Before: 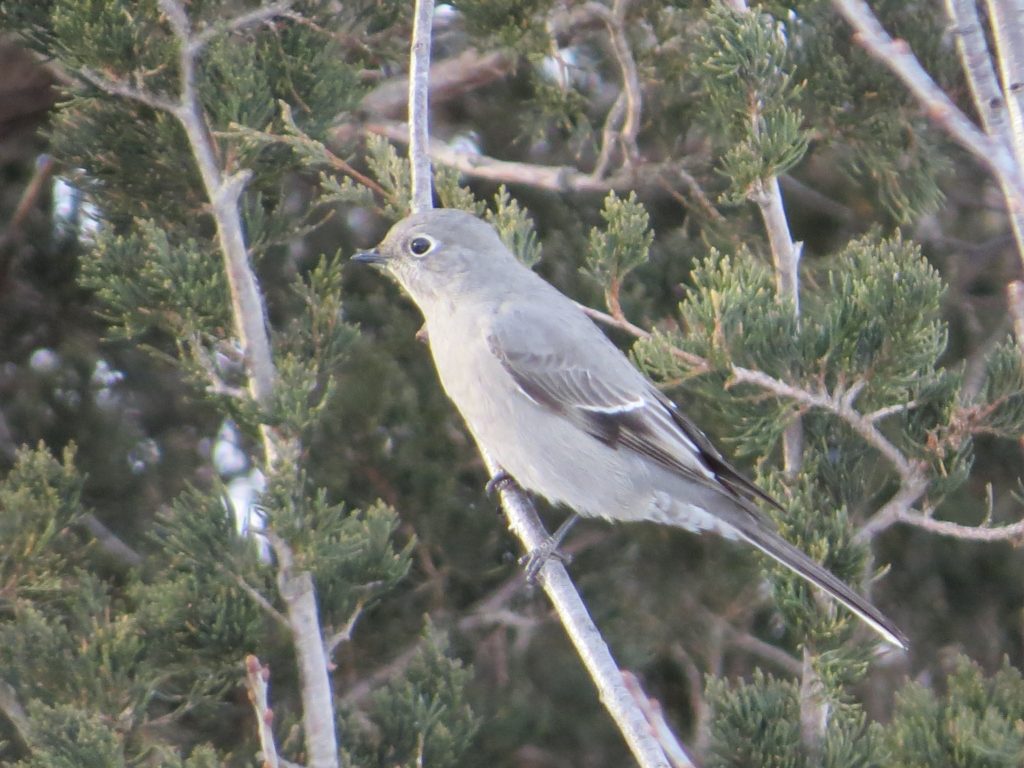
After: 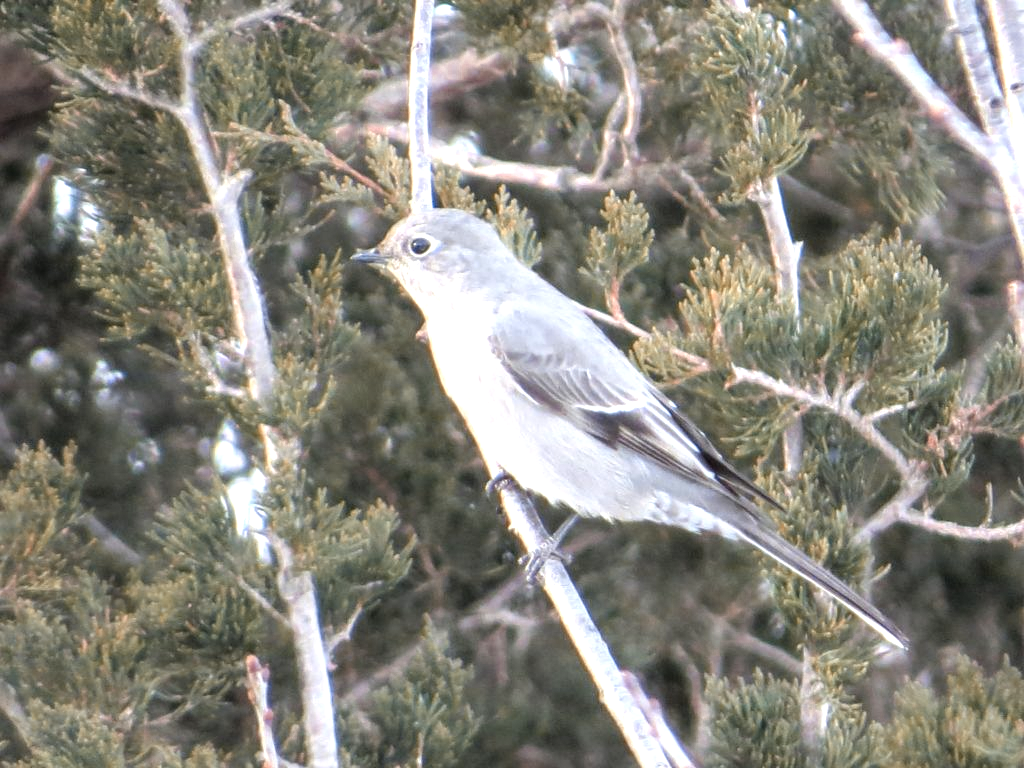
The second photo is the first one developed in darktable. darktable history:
levels: levels [0.016, 0.5, 0.996]
tone equalizer: -8 EV -0.734 EV, -7 EV -0.683 EV, -6 EV -0.575 EV, -5 EV -0.396 EV, -3 EV 0.397 EV, -2 EV 0.6 EV, -1 EV 0.678 EV, +0 EV 0.743 EV
color zones: curves: ch0 [(0.006, 0.385) (0.143, 0.563) (0.243, 0.321) (0.352, 0.464) (0.516, 0.456) (0.625, 0.5) (0.75, 0.5) (0.875, 0.5)]; ch1 [(0, 0.5) (0.134, 0.504) (0.246, 0.463) (0.421, 0.515) (0.5, 0.56) (0.625, 0.5) (0.75, 0.5) (0.875, 0.5)]; ch2 [(0, 0.5) (0.131, 0.426) (0.307, 0.289) (0.38, 0.188) (0.513, 0.216) (0.625, 0.548) (0.75, 0.468) (0.838, 0.396) (0.971, 0.311)]
local contrast: detail 130%
